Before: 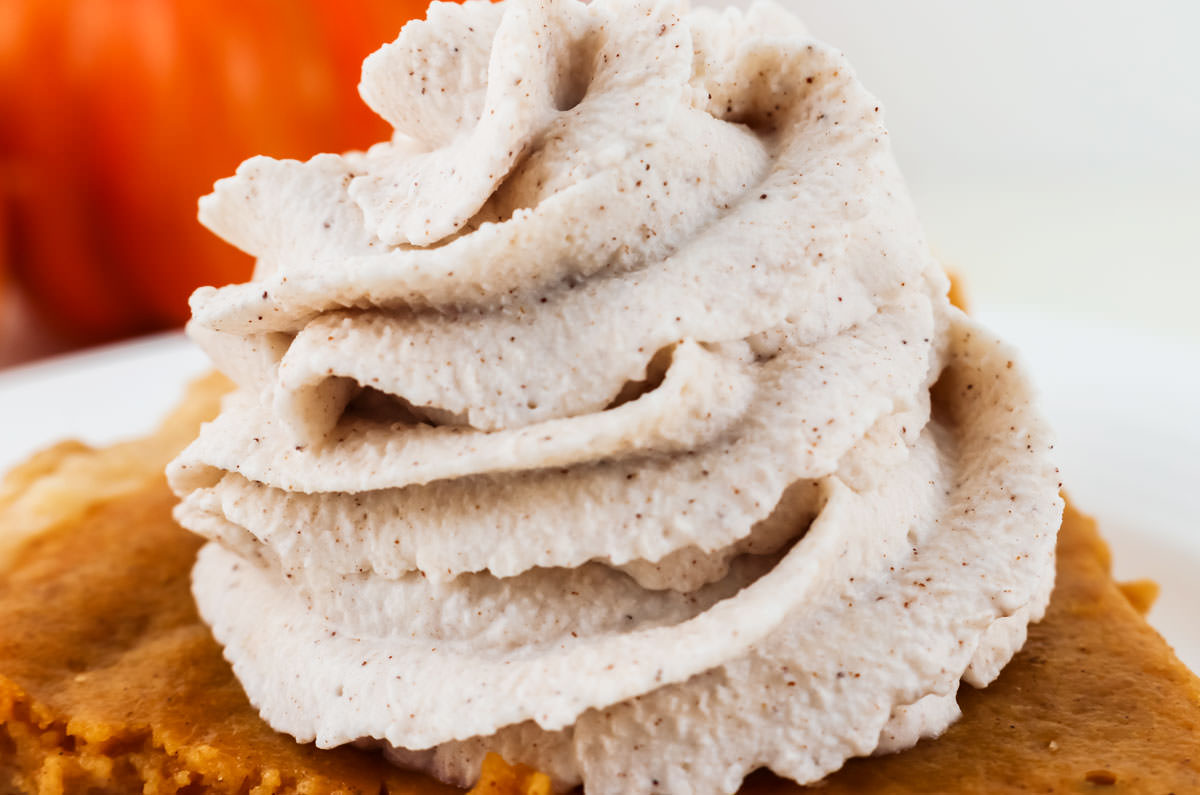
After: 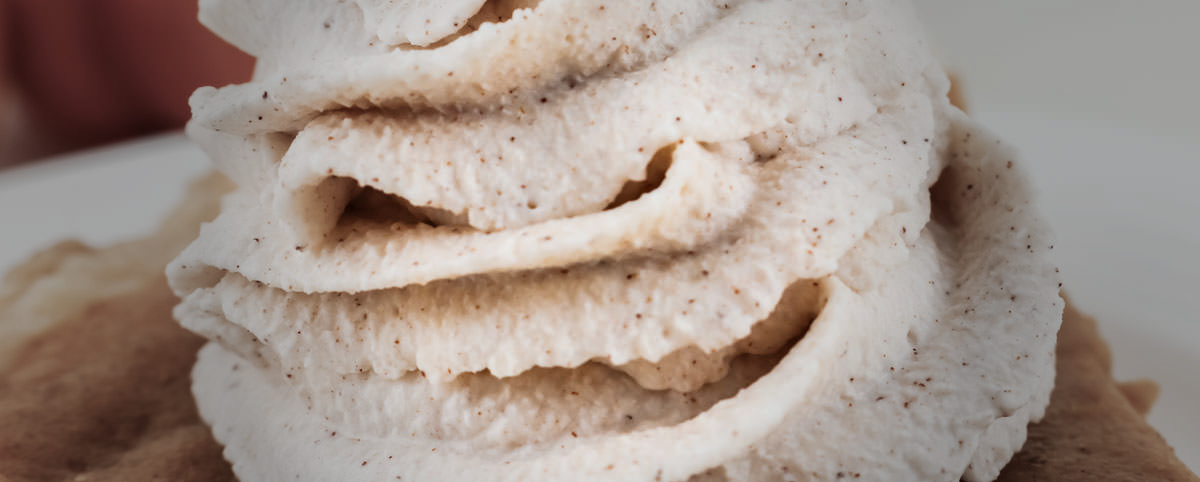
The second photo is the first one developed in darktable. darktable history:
vignetting: fall-off start 31.28%, fall-off radius 34.64%, brightness -0.575
crop and rotate: top 25.357%, bottom 13.942%
